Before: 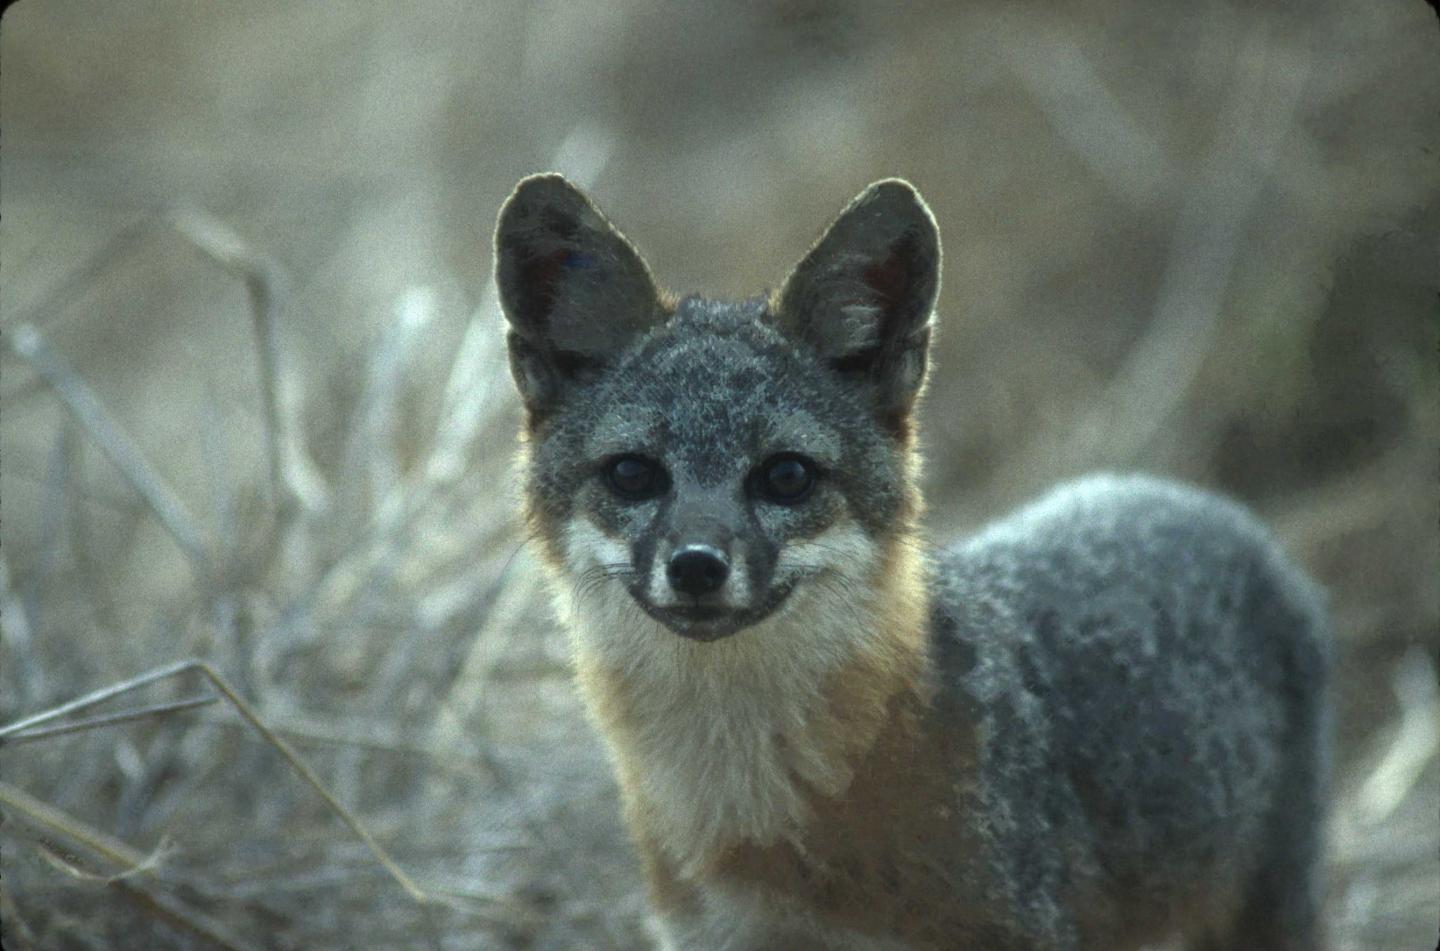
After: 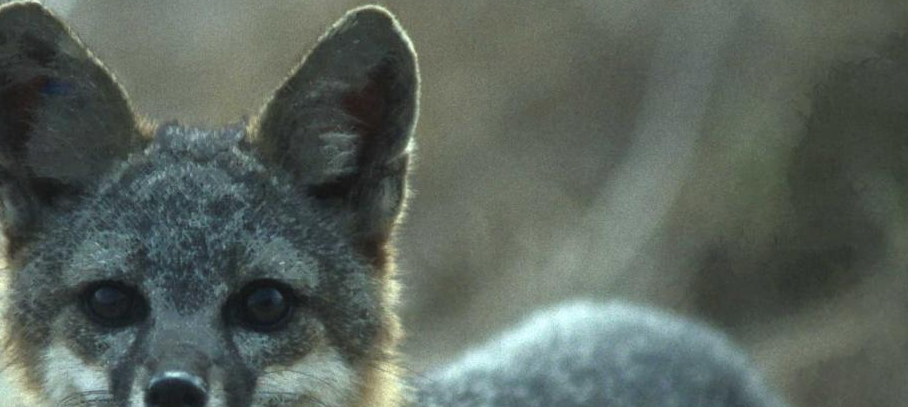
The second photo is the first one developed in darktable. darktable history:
crop: left 36.26%, top 18.274%, right 0.658%, bottom 38.914%
color calibration: illuminant same as pipeline (D50), adaptation XYZ, x 0.345, y 0.358, temperature 5020.25 K
